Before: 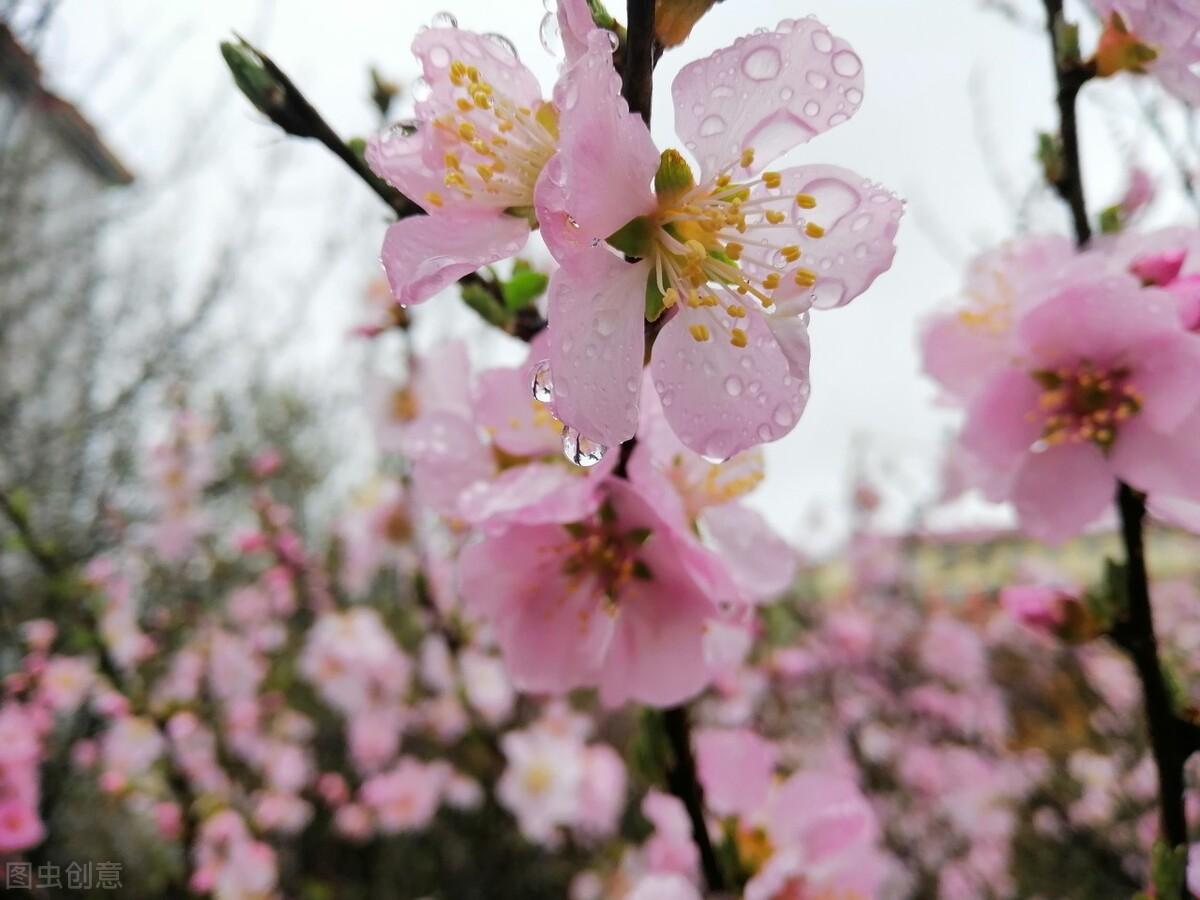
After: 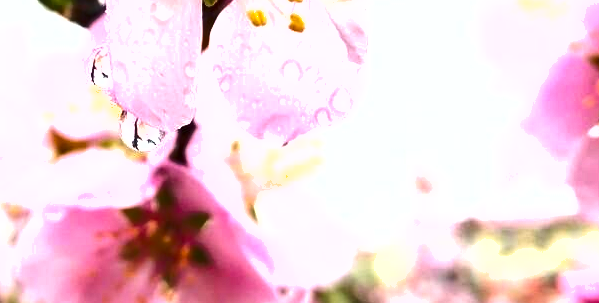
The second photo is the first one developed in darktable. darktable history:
crop: left 36.895%, top 35.11%, right 13.167%, bottom 31.136%
exposure: black level correction 0, exposure 1.591 EV, compensate highlight preservation false
shadows and highlights: soften with gaussian
